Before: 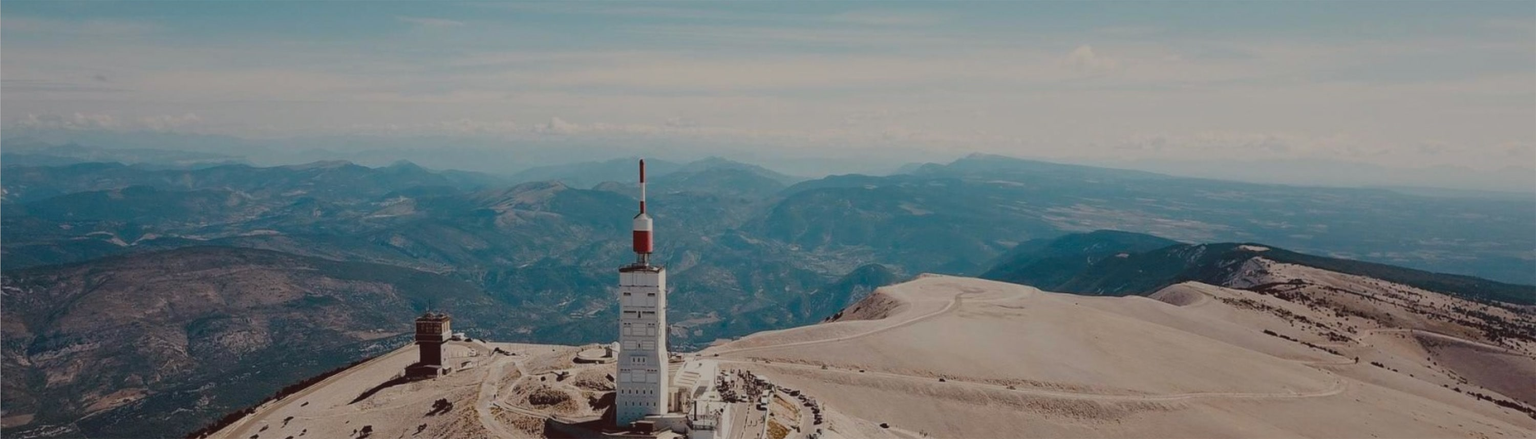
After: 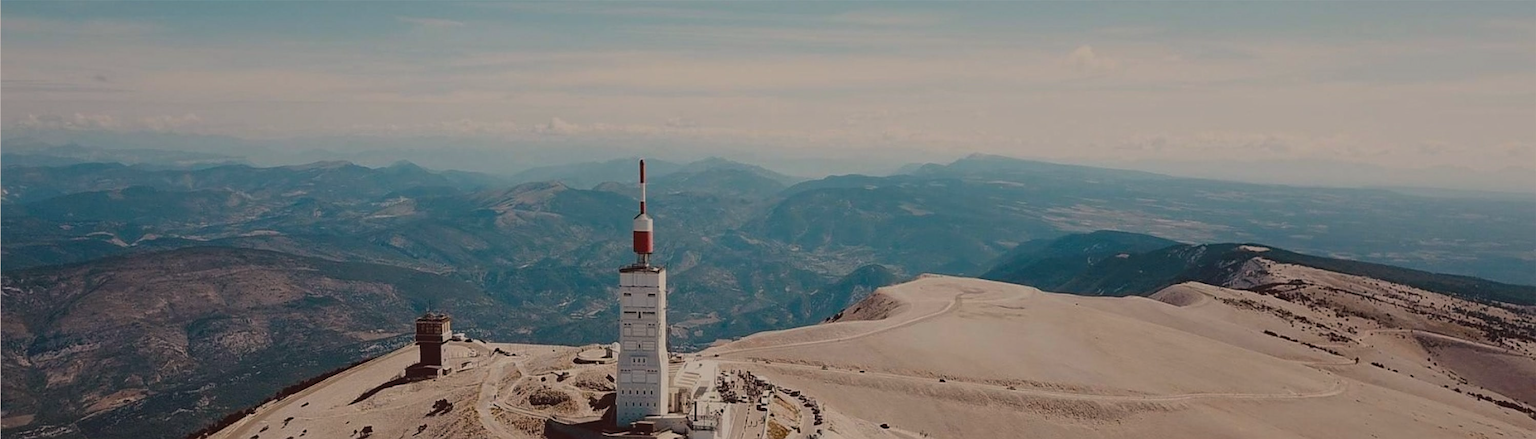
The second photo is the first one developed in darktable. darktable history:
sharpen: on, module defaults
color correction: highlights a* 3.65, highlights b* 5.12
